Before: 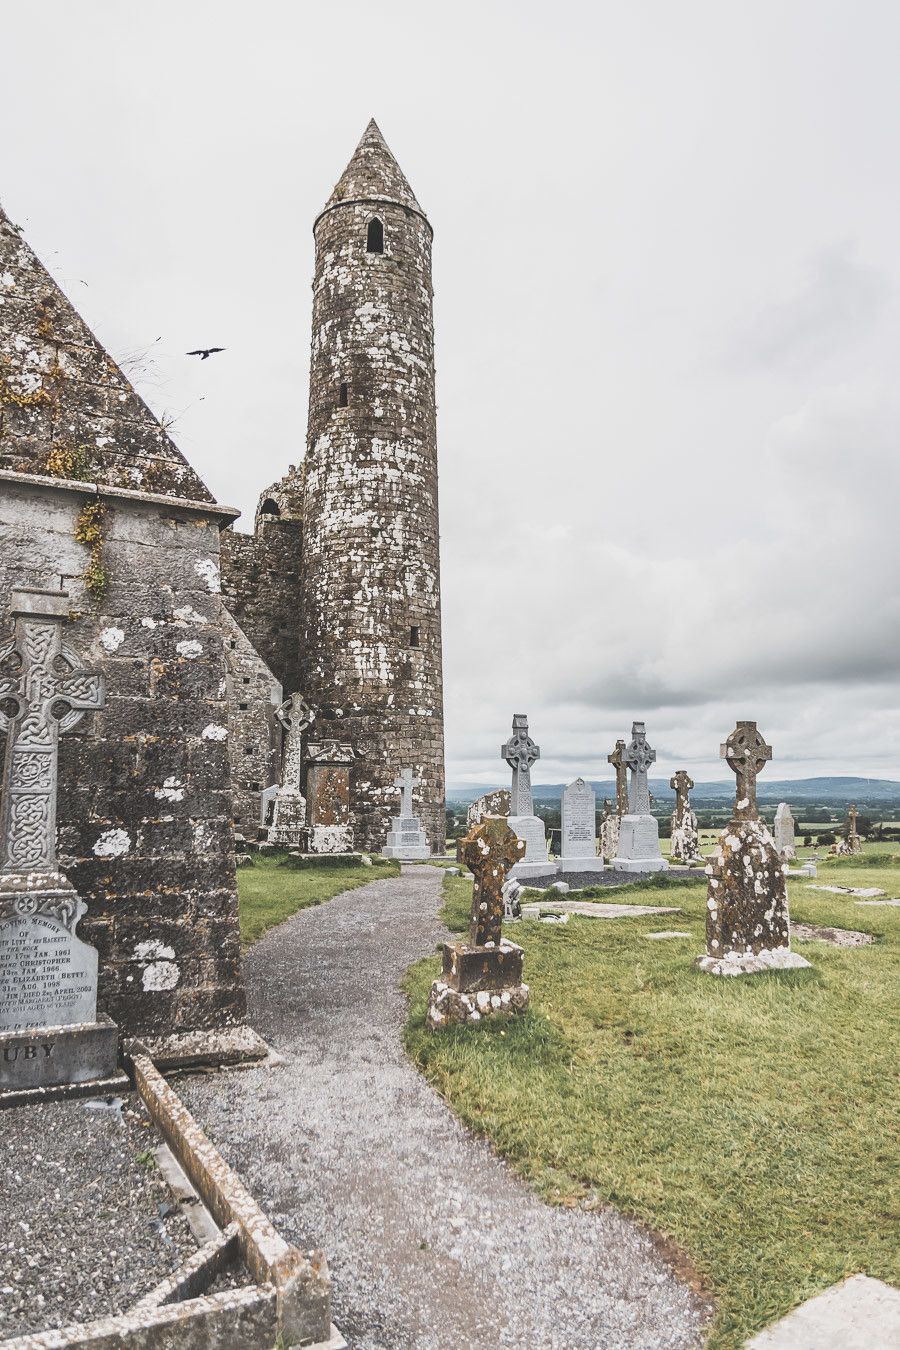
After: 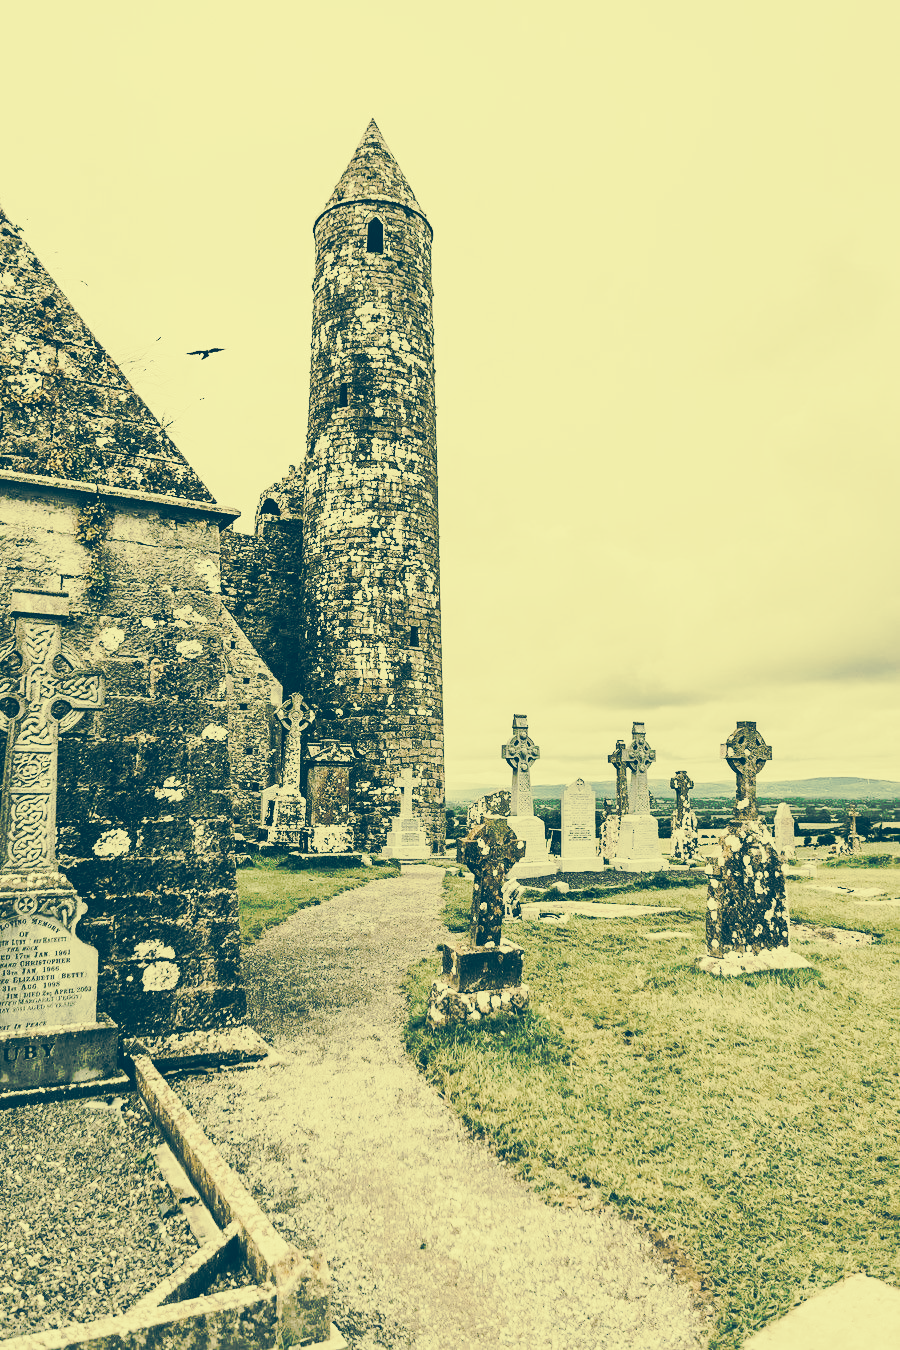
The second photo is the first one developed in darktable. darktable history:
tone curve: curves: ch0 [(0, 0) (0.003, 0.003) (0.011, 0.01) (0.025, 0.024) (0.044, 0.042) (0.069, 0.065) (0.1, 0.094) (0.136, 0.128) (0.177, 0.167) (0.224, 0.212) (0.277, 0.262) (0.335, 0.317) (0.399, 0.377) (0.468, 0.442) (0.543, 0.607) (0.623, 0.676) (0.709, 0.75) (0.801, 0.829) (0.898, 0.912) (1, 1)], preserve colors none
color look up table: target L [94.52, 93.94, 91.88, 91.57, 86.61, 80.07, 74.92, 65.11, 69.71, 43.01, 31, 18.77, 200, 88.6, 85.42, 82.54, 76.44, 81.97, 66.01, 67.62, 60.18, 49.74, 19.69, 15.74, 92.75, 90.59, 84.65, 92.19, 88.93, 81.53, 80.31, 61.29, 61.32, 58.16, 75.73, 80.18, 31.45, 31.14, 21.23, 38.16, 25.63, 16.83, 16.39, 88.58, 86.85, 54.92, 54.76, 24.52, 15.38], target a [-8.529, -8.209, -13.36, -16.54, -22.17, -19.62, -19.58, -53.3, -42.72, -37.84, -18.32, -11.8, 0, 1.435, -3.908, 11.8, 3.535, 17.23, 21.58, 36.11, 0.497, 10.54, -4.237, -7.286, -5.298, -5.355, -3.353, -4.569, 1.595, 5.45, -5.964, 45.46, 44.96, -0.575, 10.73, 1.798, 22.41, -12.51, -10.39, 20.39, -0.591, -6.128, -5.85, -11.72, -20.35, -42.66, -36.96, -14.76, -6.483], target b [37.71, 42.86, 47.25, 42.36, 36.58, 46.36, 32.26, 39.58, 31.83, 15.5, -3.629, -13.55, 0, 40.61, 55.53, 52.82, 39.77, 37.98, 31.94, 46.9, 20.38, 31.7, -12.02, -17.56, 37.93, 34, 35.13, 36.19, 34.51, 31.22, 17.57, 20.28, 11.65, 2.142, 20.14, 17.62, -5.264, -23.65, -15.12, -31.26, -36.12, -19.97, -20.66, 33.56, 27.87, 12.98, -2.5, -14.06, -18.82], num patches 49
